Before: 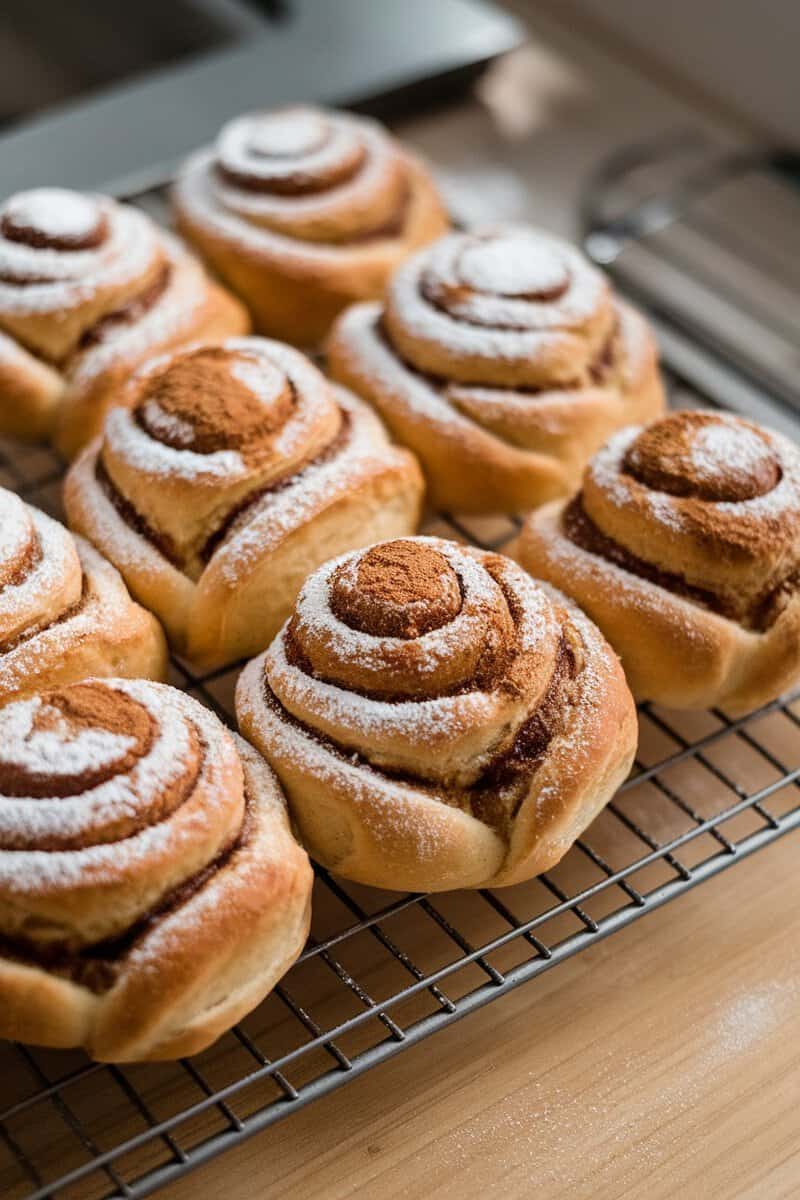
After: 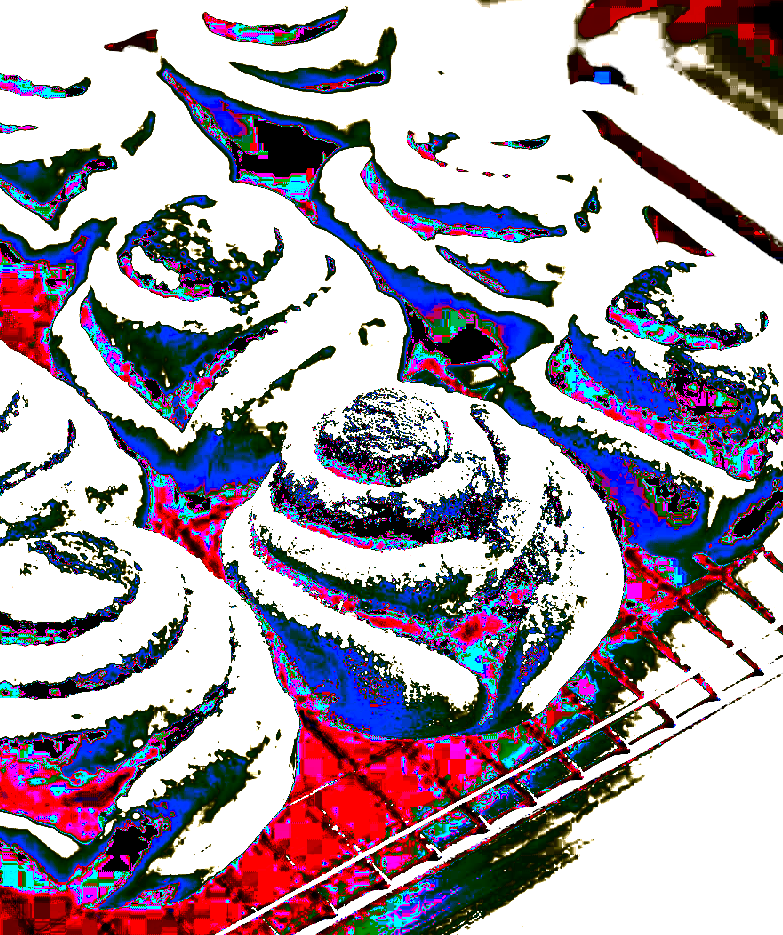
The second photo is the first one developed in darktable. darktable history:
contrast brightness saturation: contrast 0.13, brightness -0.24, saturation 0.14
color zones: curves: ch0 [(0, 0.278) (0.143, 0.5) (0.286, 0.5) (0.429, 0.5) (0.571, 0.5) (0.714, 0.5) (0.857, 0.5) (1, 0.5)]; ch1 [(0, 1) (0.143, 0.165) (0.286, 0) (0.429, 0) (0.571, 0) (0.714, 0) (0.857, 0.5) (1, 0.5)]; ch2 [(0, 0.508) (0.143, 0.5) (0.286, 0.5) (0.429, 0.5) (0.571, 0.5) (0.714, 0.5) (0.857, 0.5) (1, 0.5)]
exposure: black level correction 0.1, exposure 3 EV, compensate highlight preservation false
crop and rotate: left 1.814%, top 12.818%, right 0.25%, bottom 9.225%
